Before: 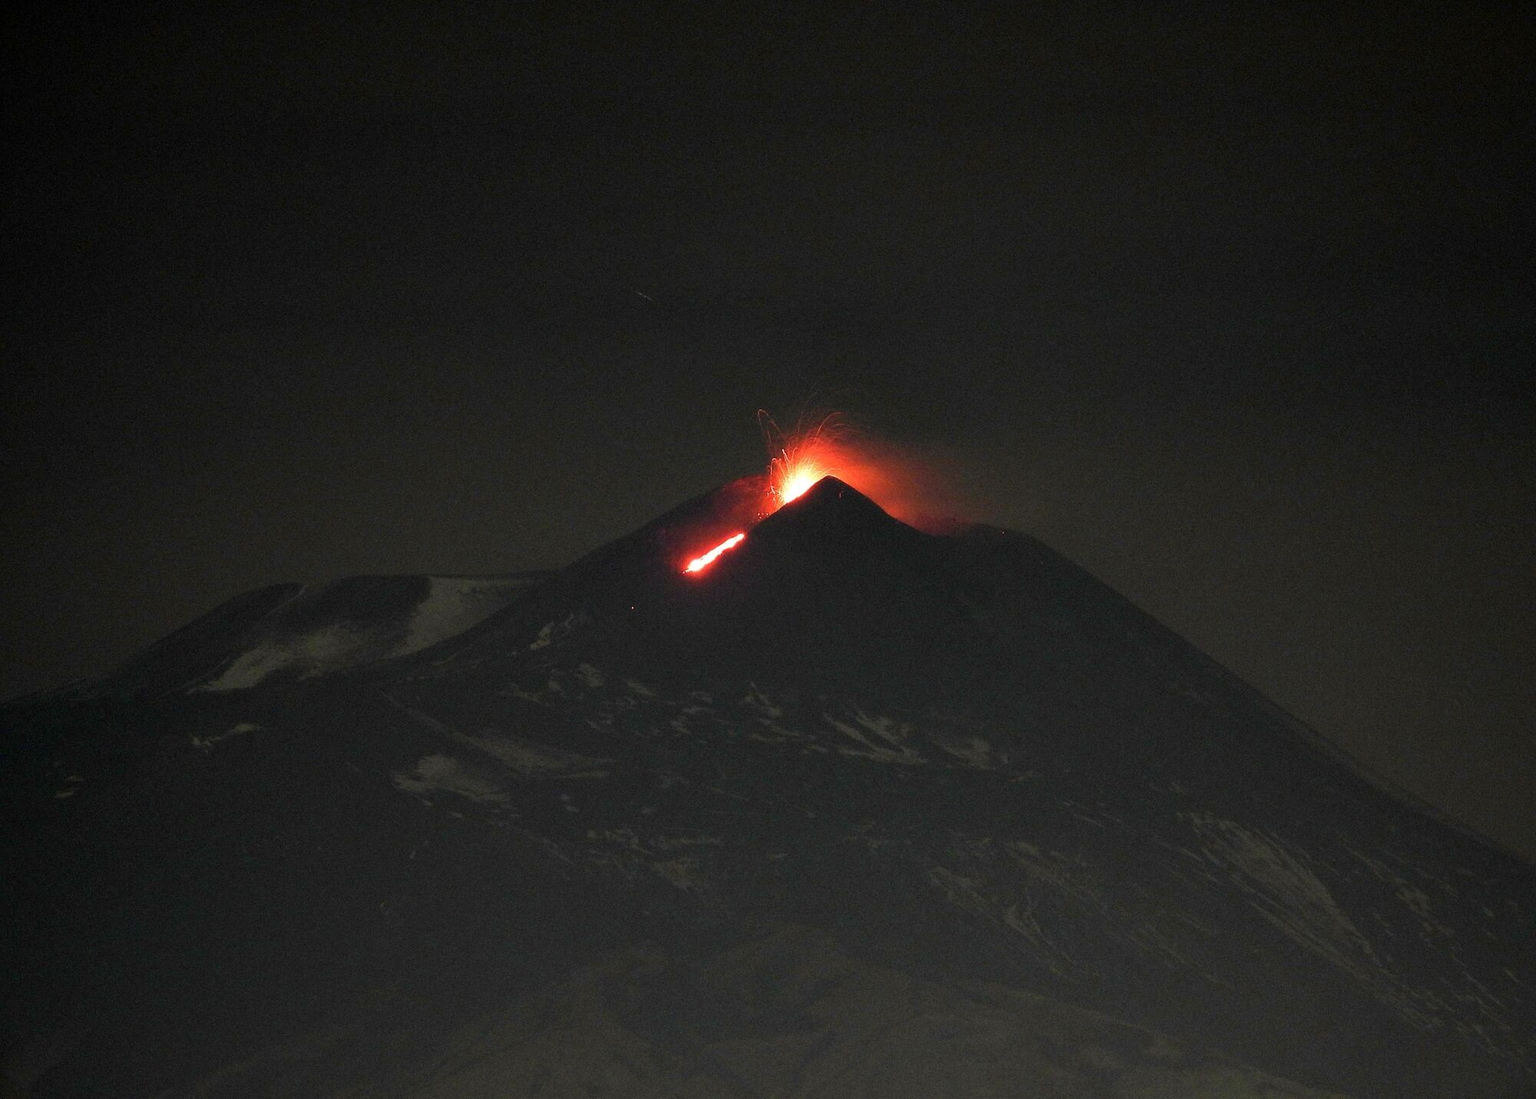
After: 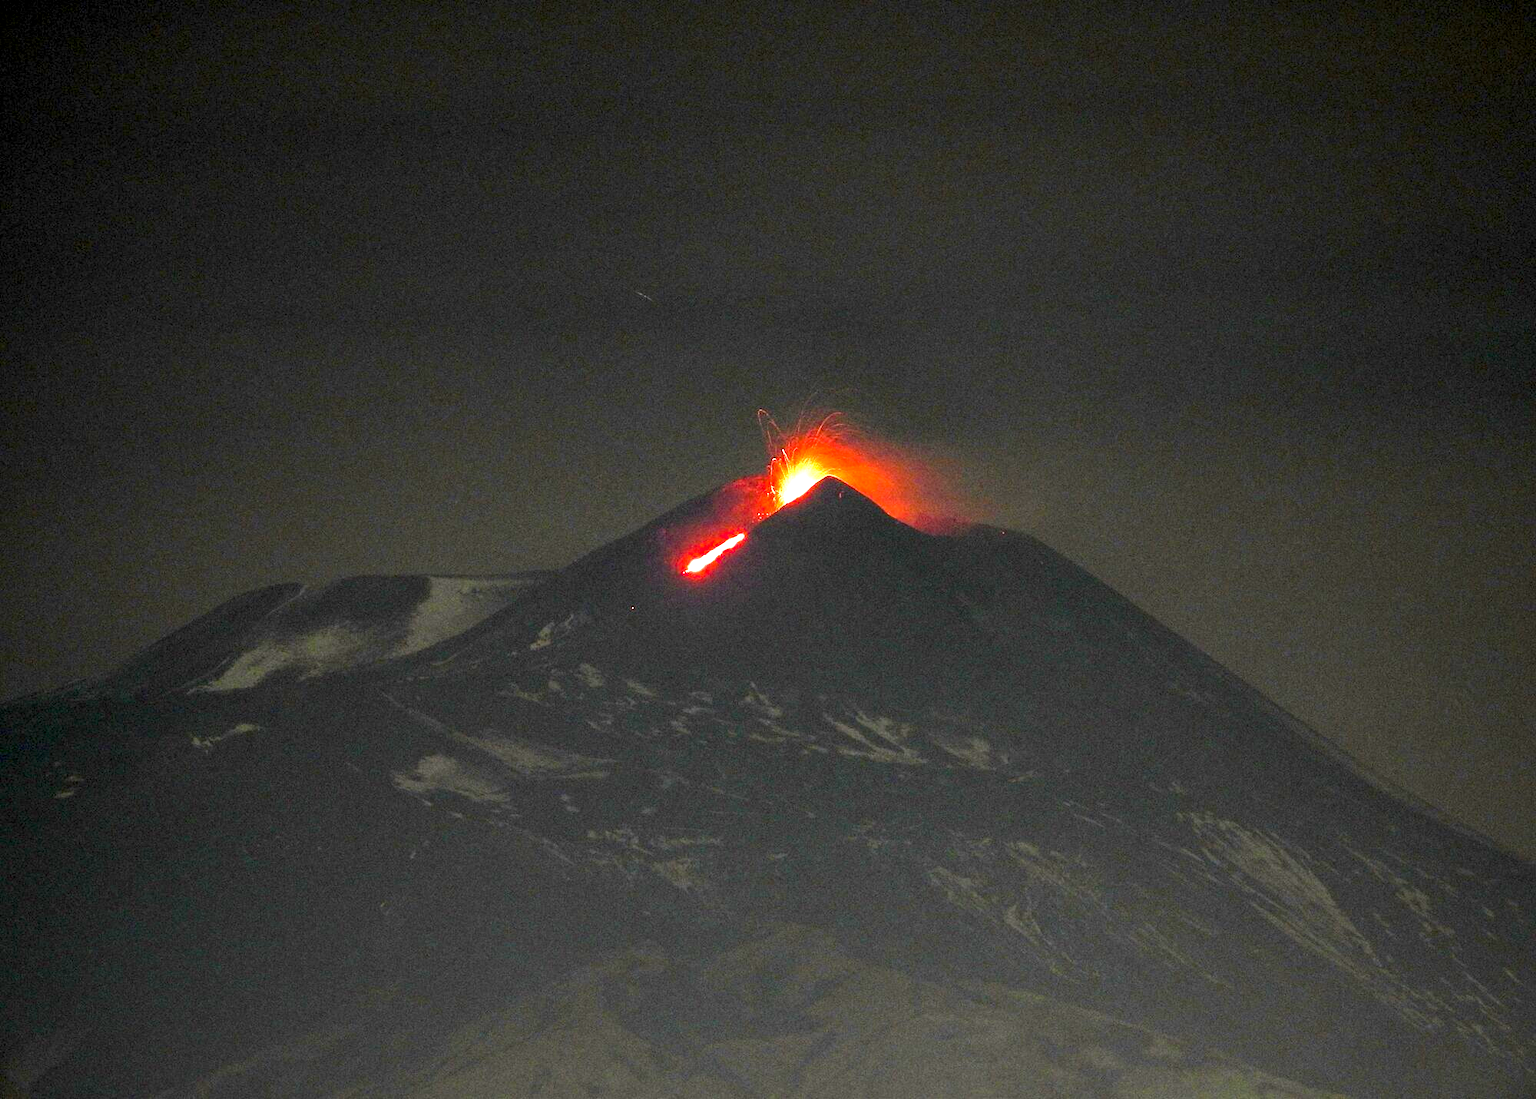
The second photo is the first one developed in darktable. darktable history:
exposure: black level correction 0.001, exposure 1.399 EV, compensate highlight preservation false
color balance rgb: perceptual saturation grading › global saturation 25.888%, global vibrance 20%
local contrast: on, module defaults
